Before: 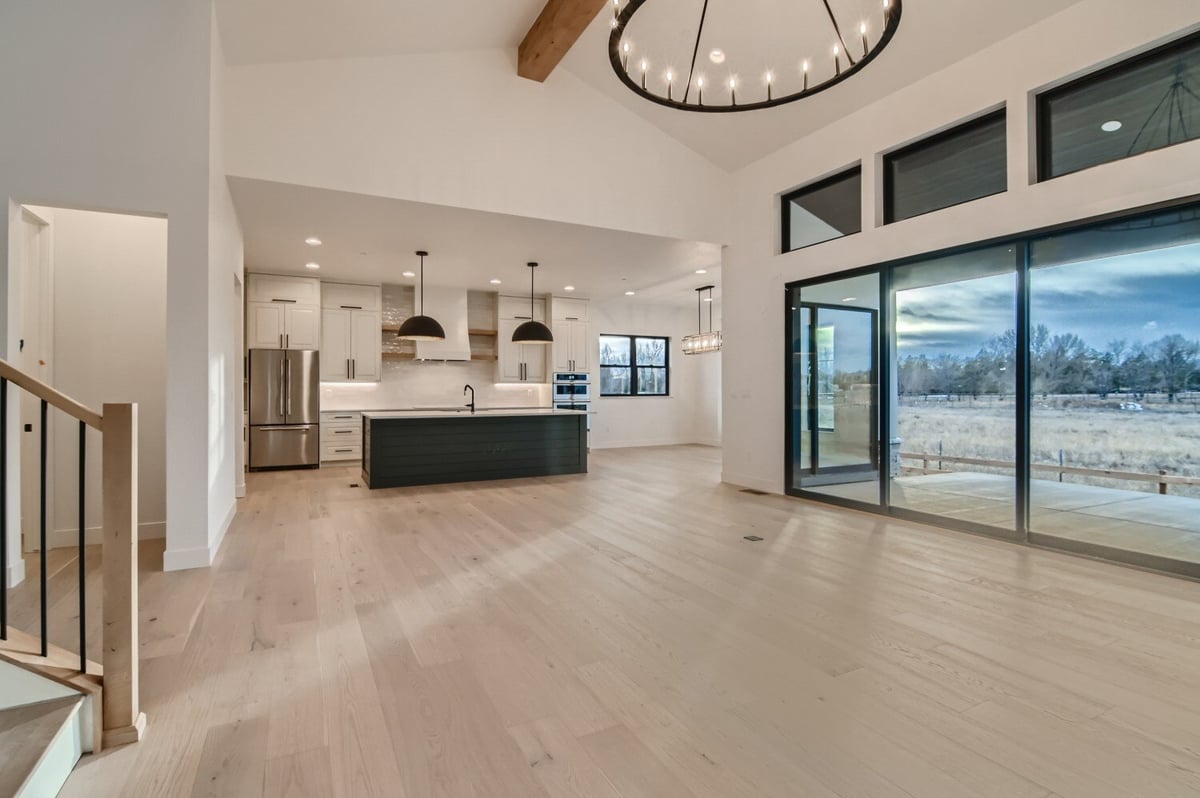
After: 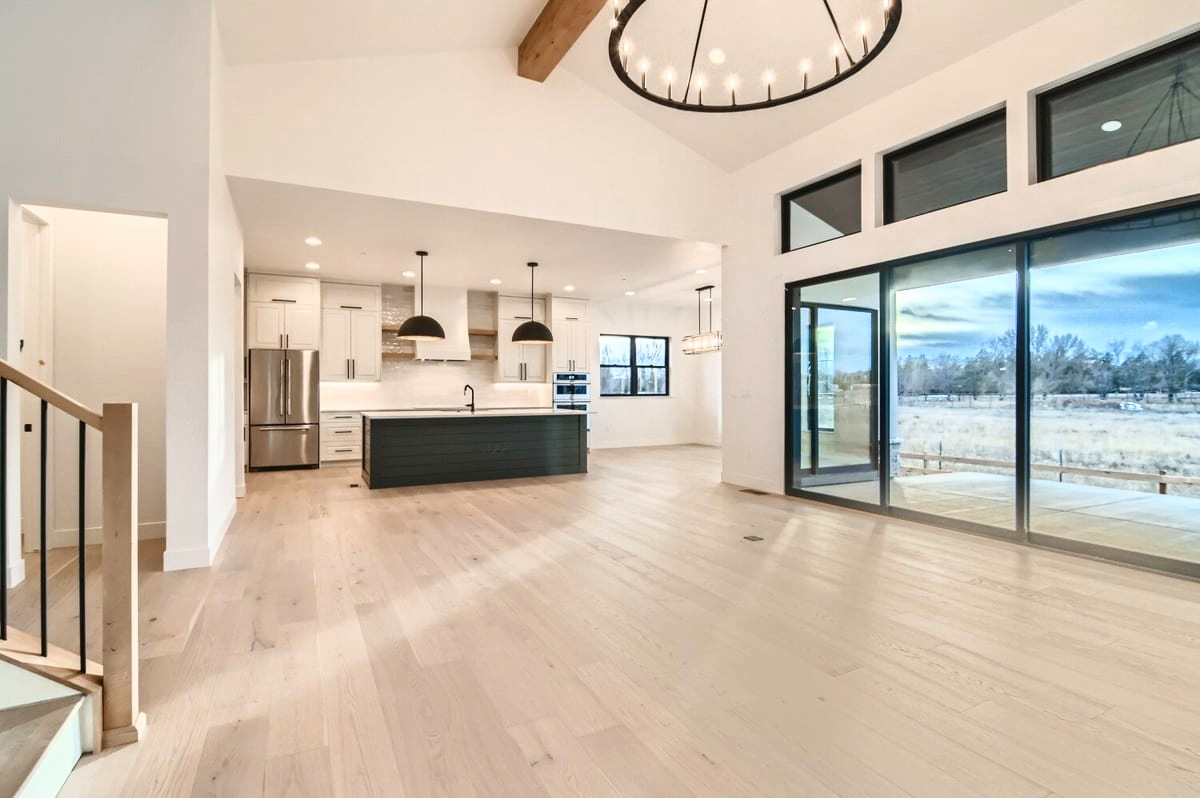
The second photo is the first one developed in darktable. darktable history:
tone equalizer: -8 EV -0.55 EV
base curve: curves: ch0 [(0, 0) (0.557, 0.834) (1, 1)]
